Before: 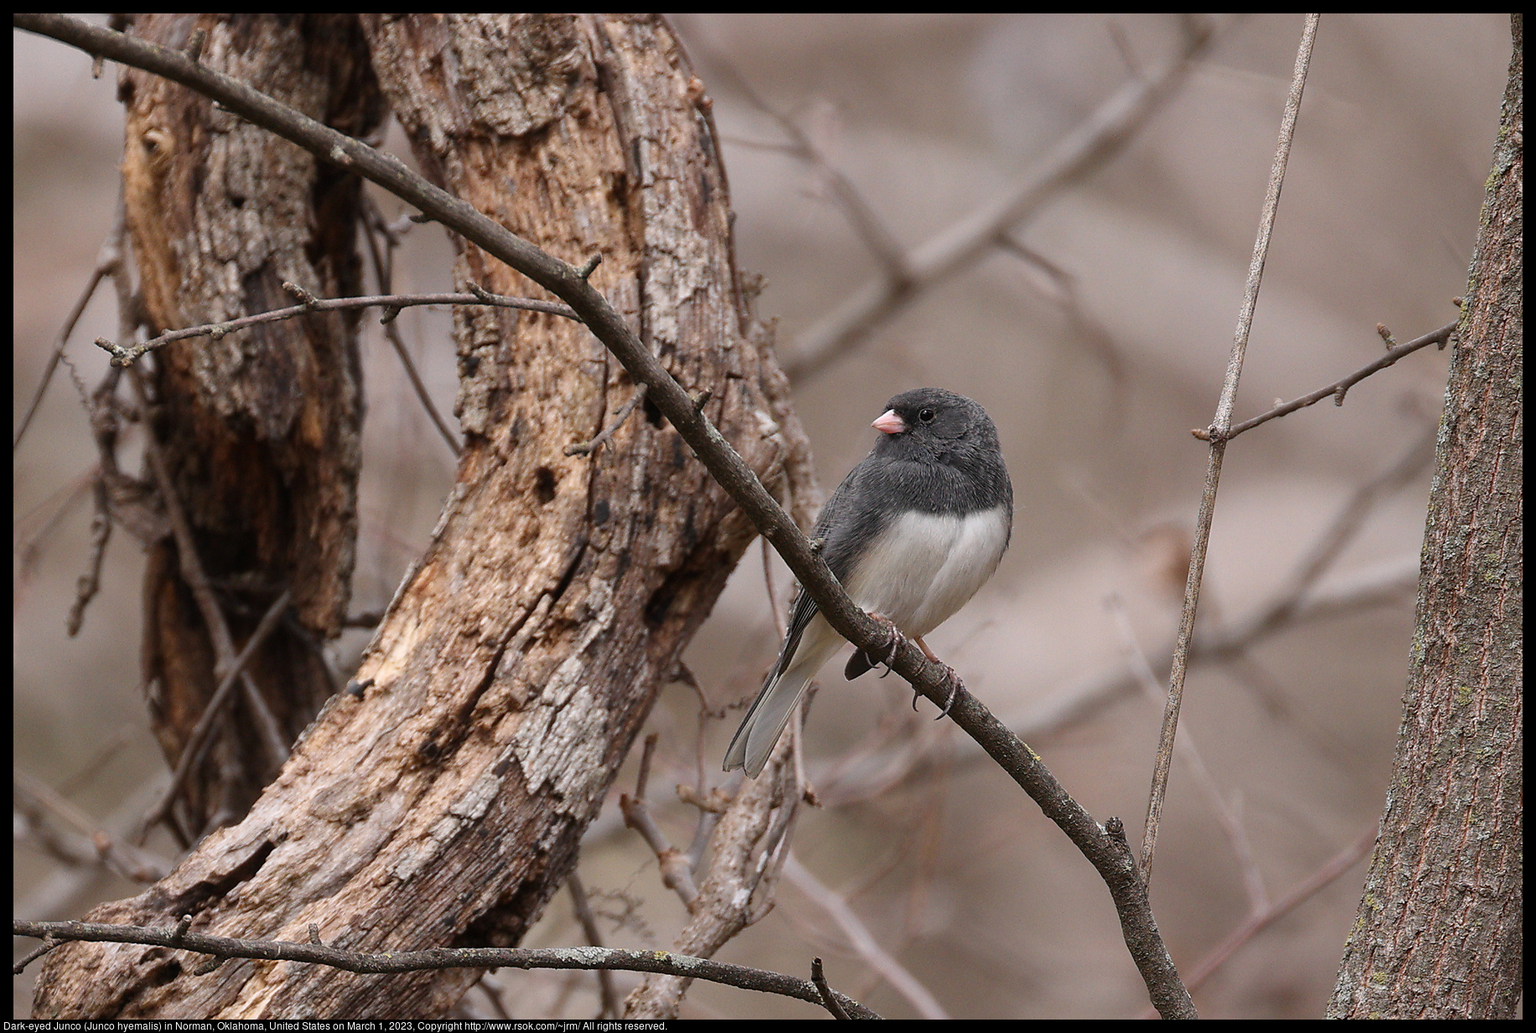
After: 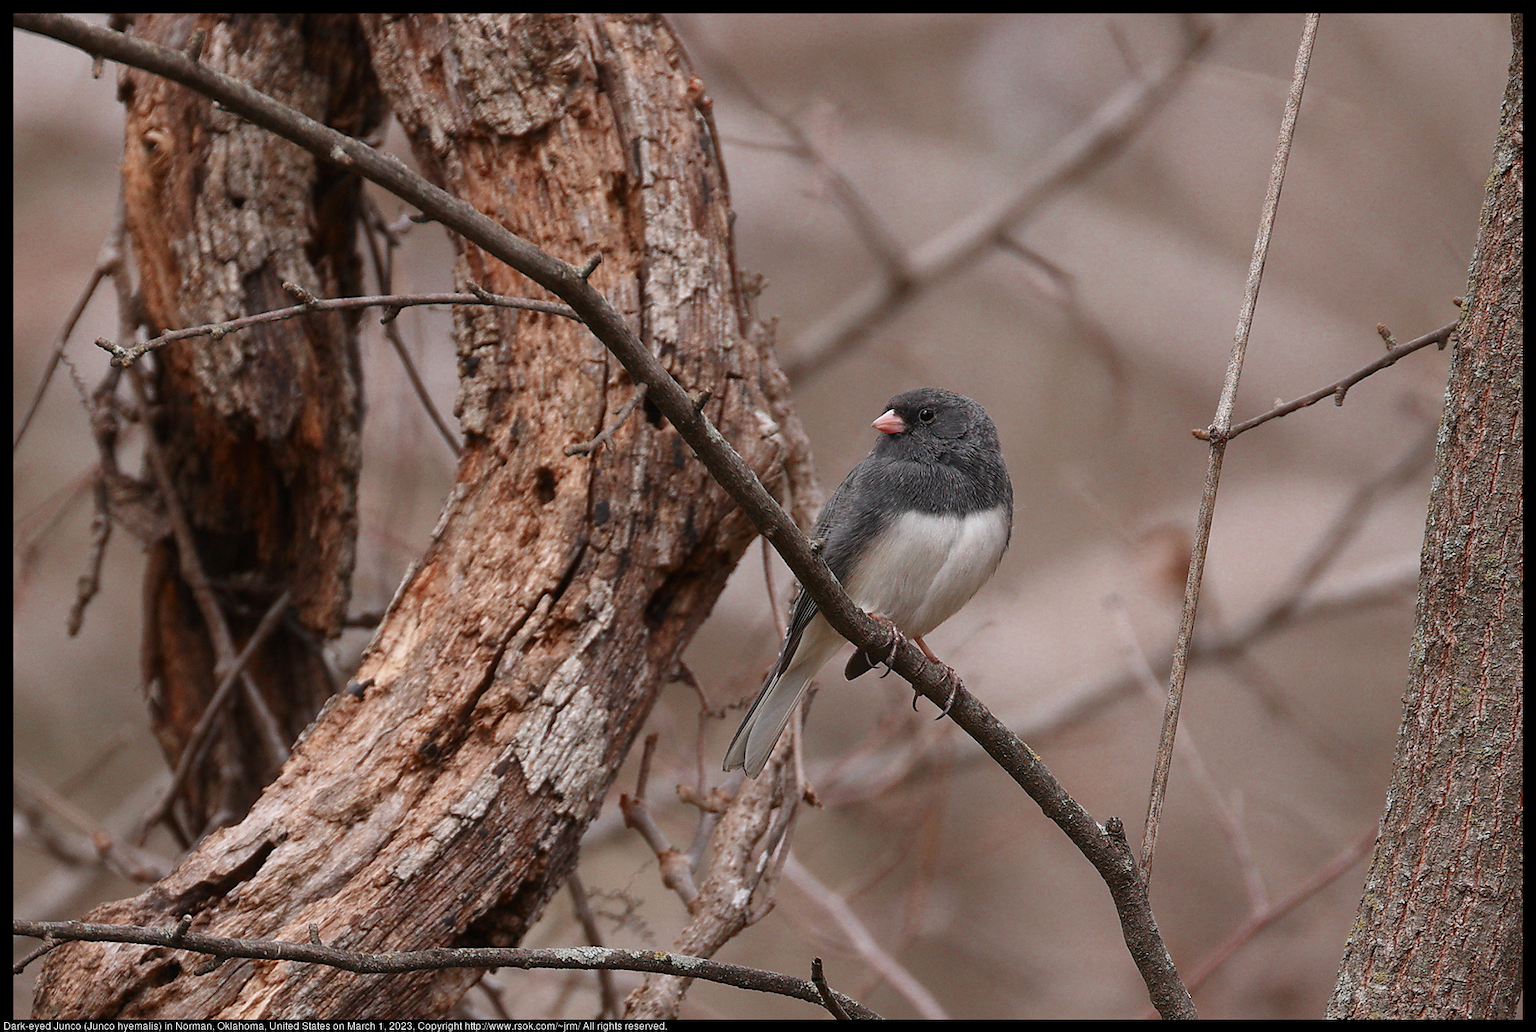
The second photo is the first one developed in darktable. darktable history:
color zones: curves: ch0 [(0, 0.299) (0.25, 0.383) (0.456, 0.352) (0.736, 0.571)]; ch1 [(0, 0.63) (0.151, 0.568) (0.254, 0.416) (0.47, 0.558) (0.732, 0.37) (0.909, 0.492)]; ch2 [(0.004, 0.604) (0.158, 0.443) (0.257, 0.403) (0.761, 0.468)]
